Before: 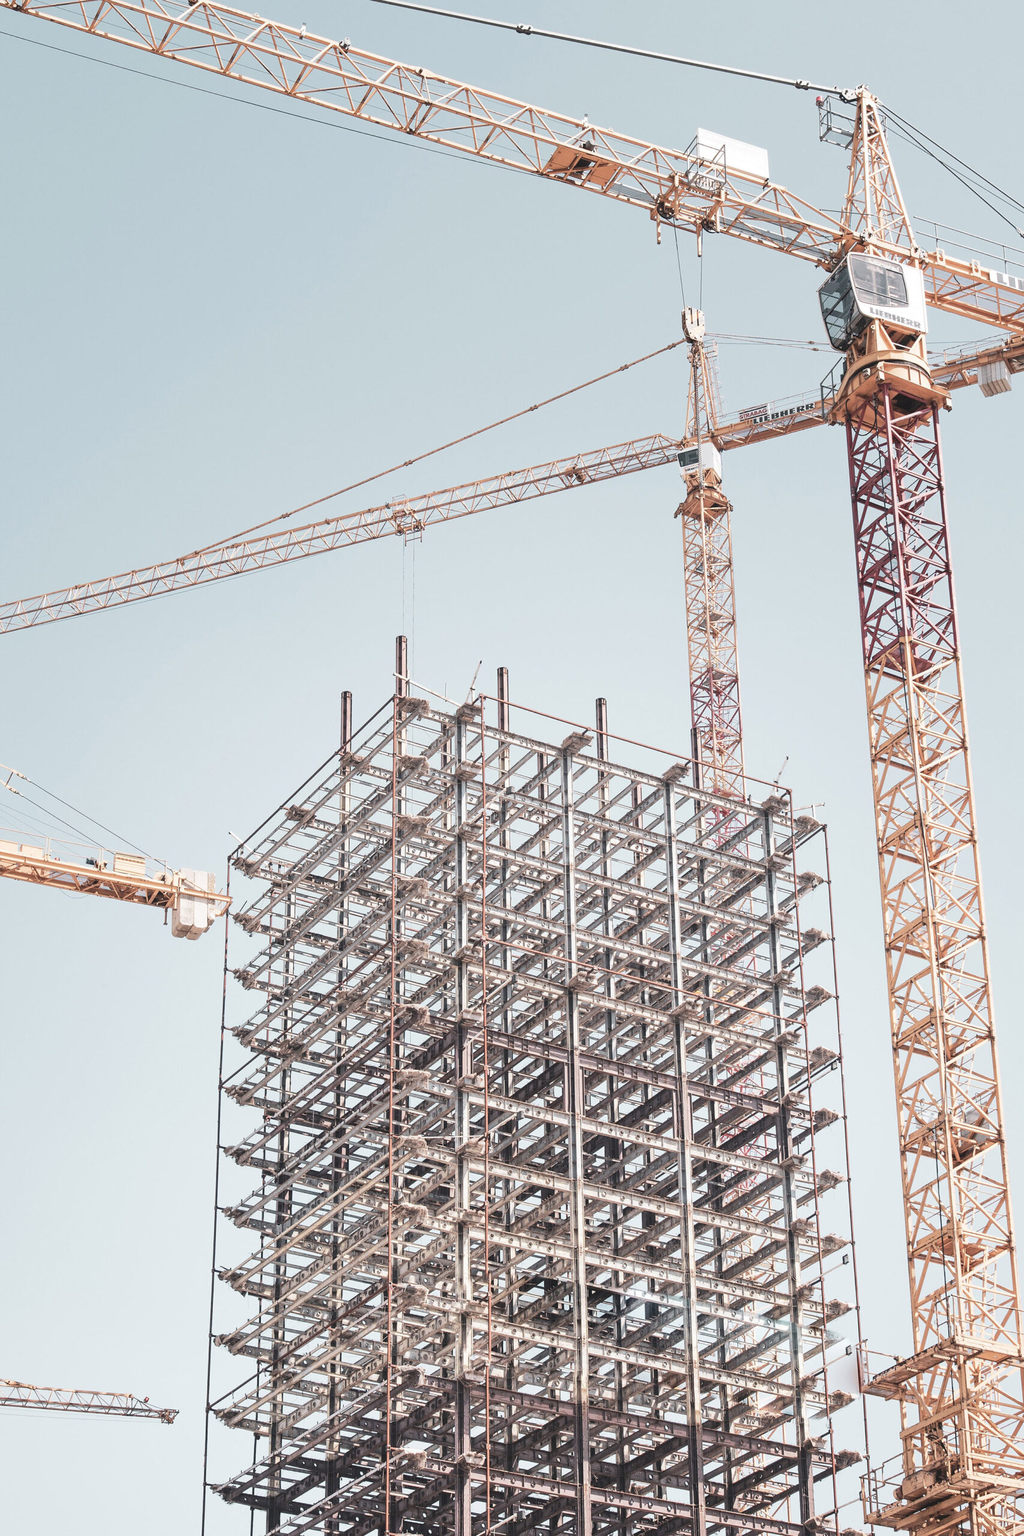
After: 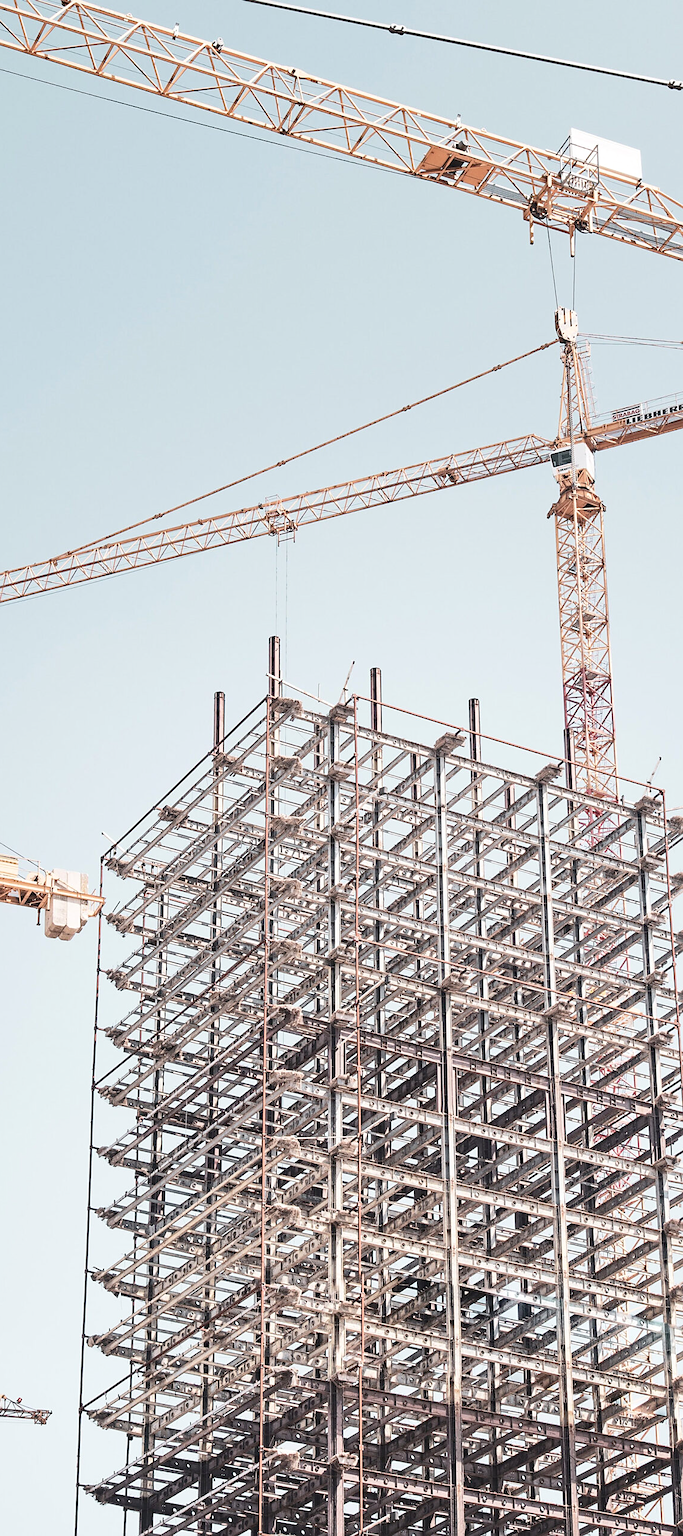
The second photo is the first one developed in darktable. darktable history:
sharpen: radius 1.825, amount 0.393, threshold 1.616
contrast brightness saturation: contrast 0.151, brightness 0.052
crop and rotate: left 12.475%, right 20.778%
haze removal: strength 0.284, distance 0.257, adaptive false
